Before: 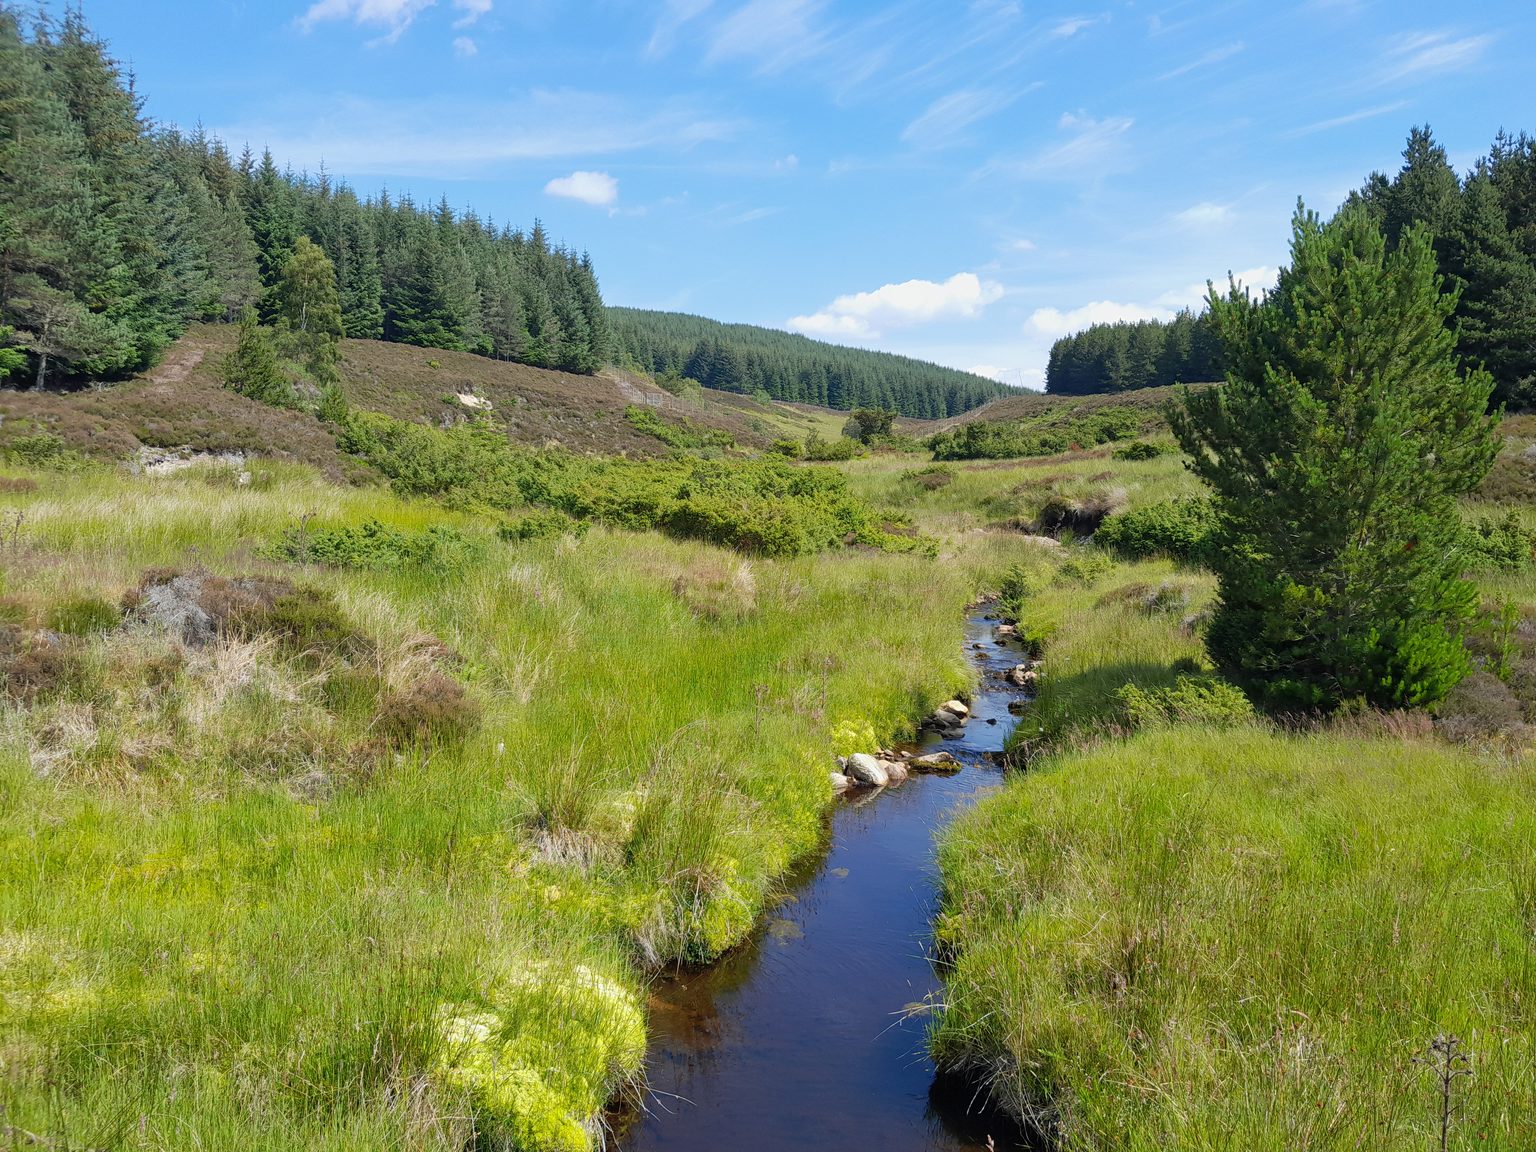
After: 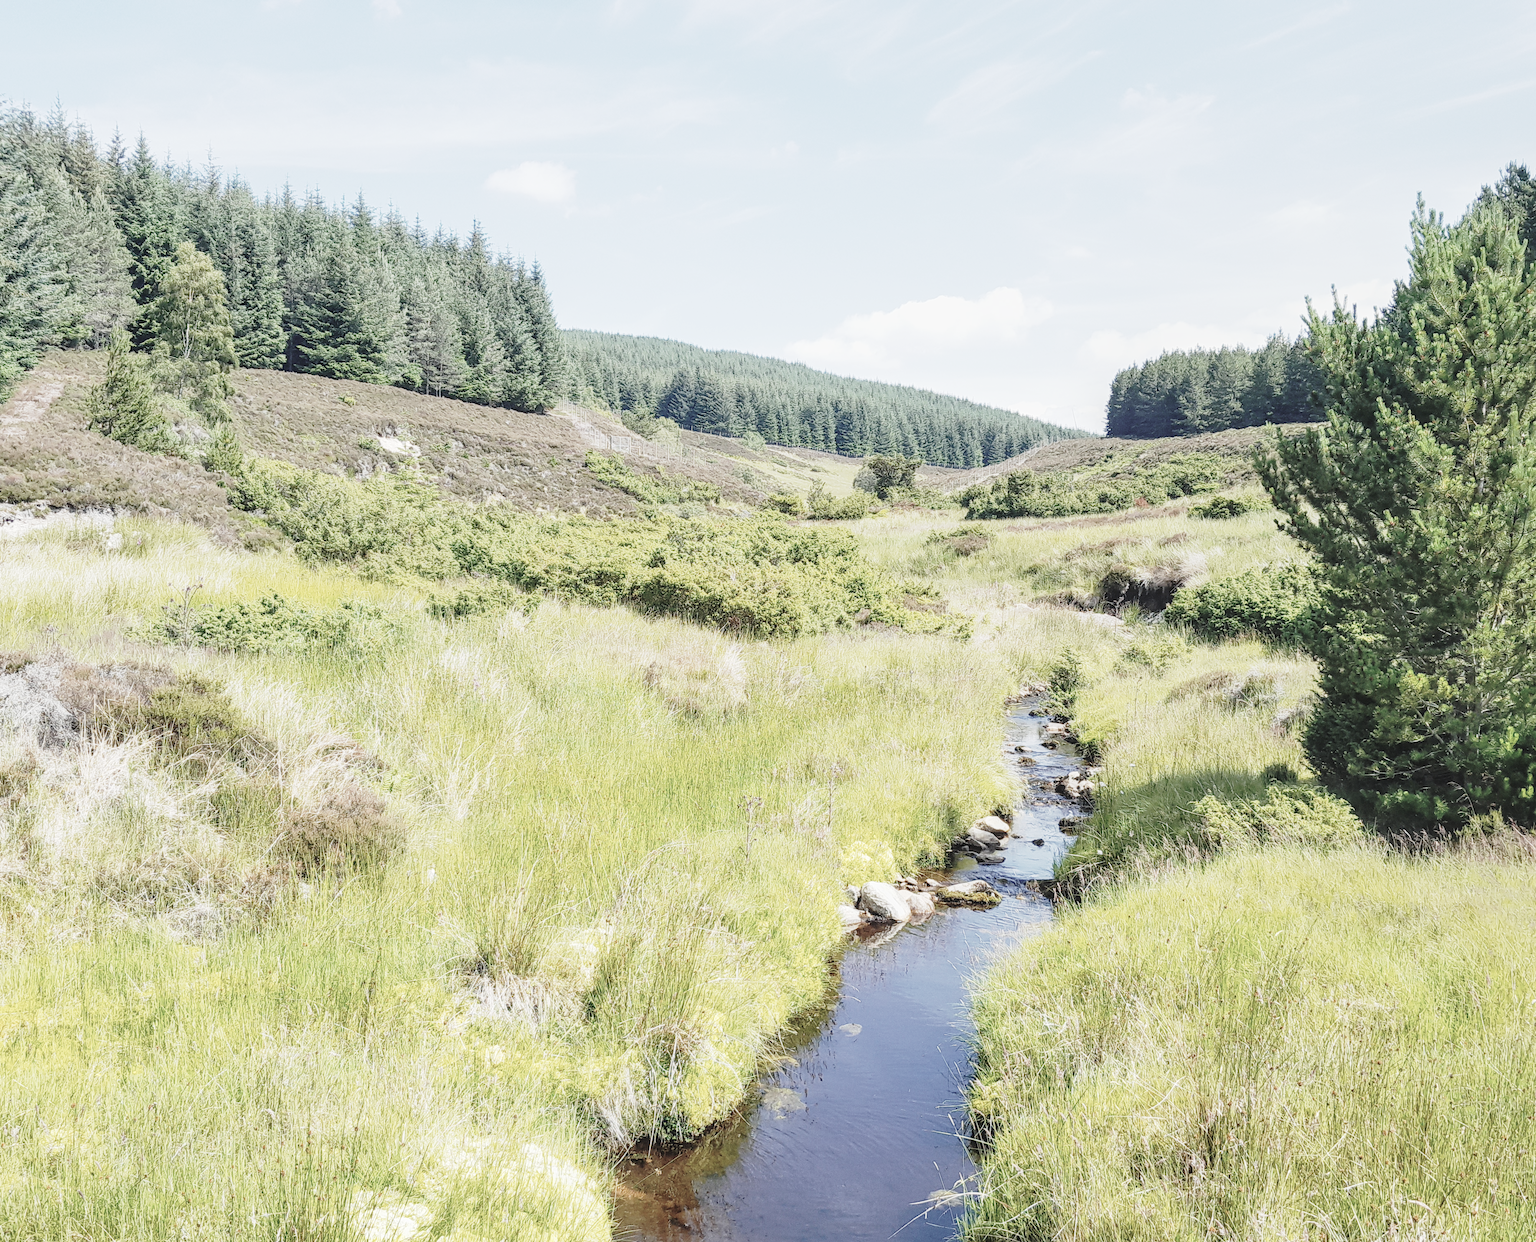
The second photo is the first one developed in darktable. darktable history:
contrast brightness saturation: contrast -0.243, saturation -0.425
tone equalizer: edges refinement/feathering 500, mask exposure compensation -1.57 EV, preserve details no
crop: left 9.94%, top 3.585%, right 9.241%, bottom 9.236%
levels: levels [0.016, 0.484, 0.953]
color correction: highlights b* -0.045, saturation 0.795
local contrast: detail 130%
exposure: black level correction 0.001, exposure 0.955 EV, compensate highlight preservation false
base curve: curves: ch0 [(0, 0) (0.028, 0.03) (0.121, 0.232) (0.46, 0.748) (0.859, 0.968) (1, 1)], preserve colors none
